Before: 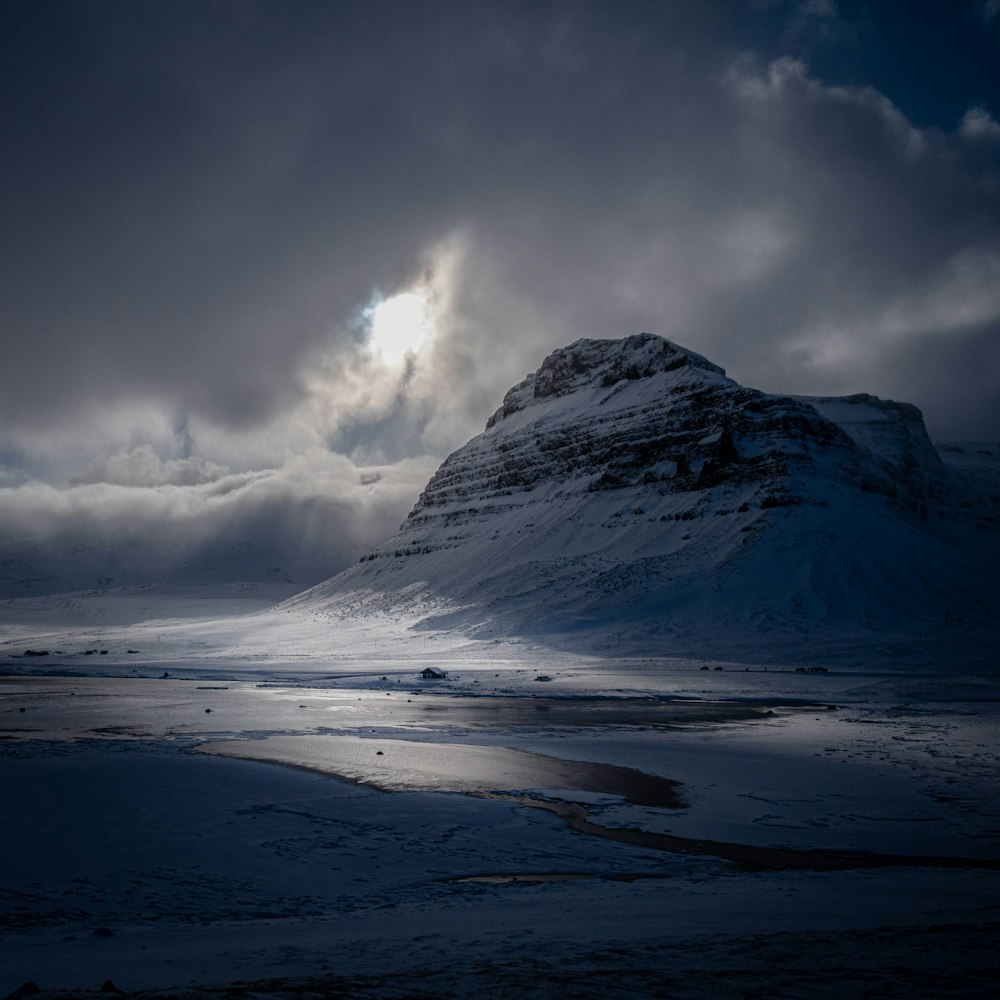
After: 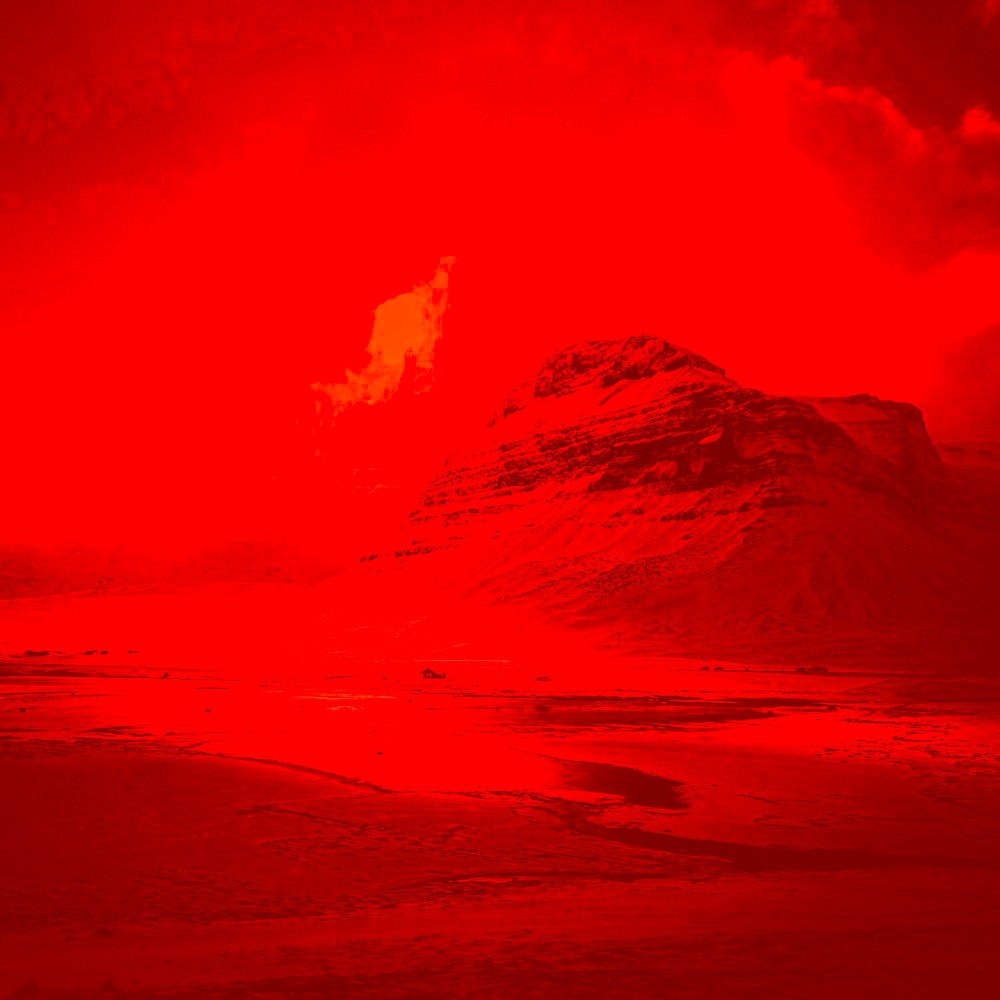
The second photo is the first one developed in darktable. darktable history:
tone curve: curves: ch0 [(0, 0.021) (0.049, 0.044) (0.152, 0.14) (0.328, 0.377) (0.473, 0.543) (0.641, 0.705) (0.868, 0.887) (1, 0.969)]; ch1 [(0, 0) (0.322, 0.328) (0.43, 0.425) (0.474, 0.466) (0.502, 0.503) (0.522, 0.526) (0.564, 0.591) (0.602, 0.632) (0.677, 0.701) (0.859, 0.885) (1, 1)]; ch2 [(0, 0) (0.33, 0.301) (0.447, 0.44) (0.487, 0.496) (0.502, 0.516) (0.535, 0.554) (0.565, 0.598) (0.618, 0.629) (1, 1)], preserve colors none
local contrast: highlights 104%, shadows 101%, detail 119%, midtone range 0.2
contrast brightness saturation: contrast 0.031, brightness 0.068, saturation 0.124
color correction: highlights a* -39.67, highlights b* -39.76, shadows a* -39.83, shadows b* -39.8, saturation -2.97
